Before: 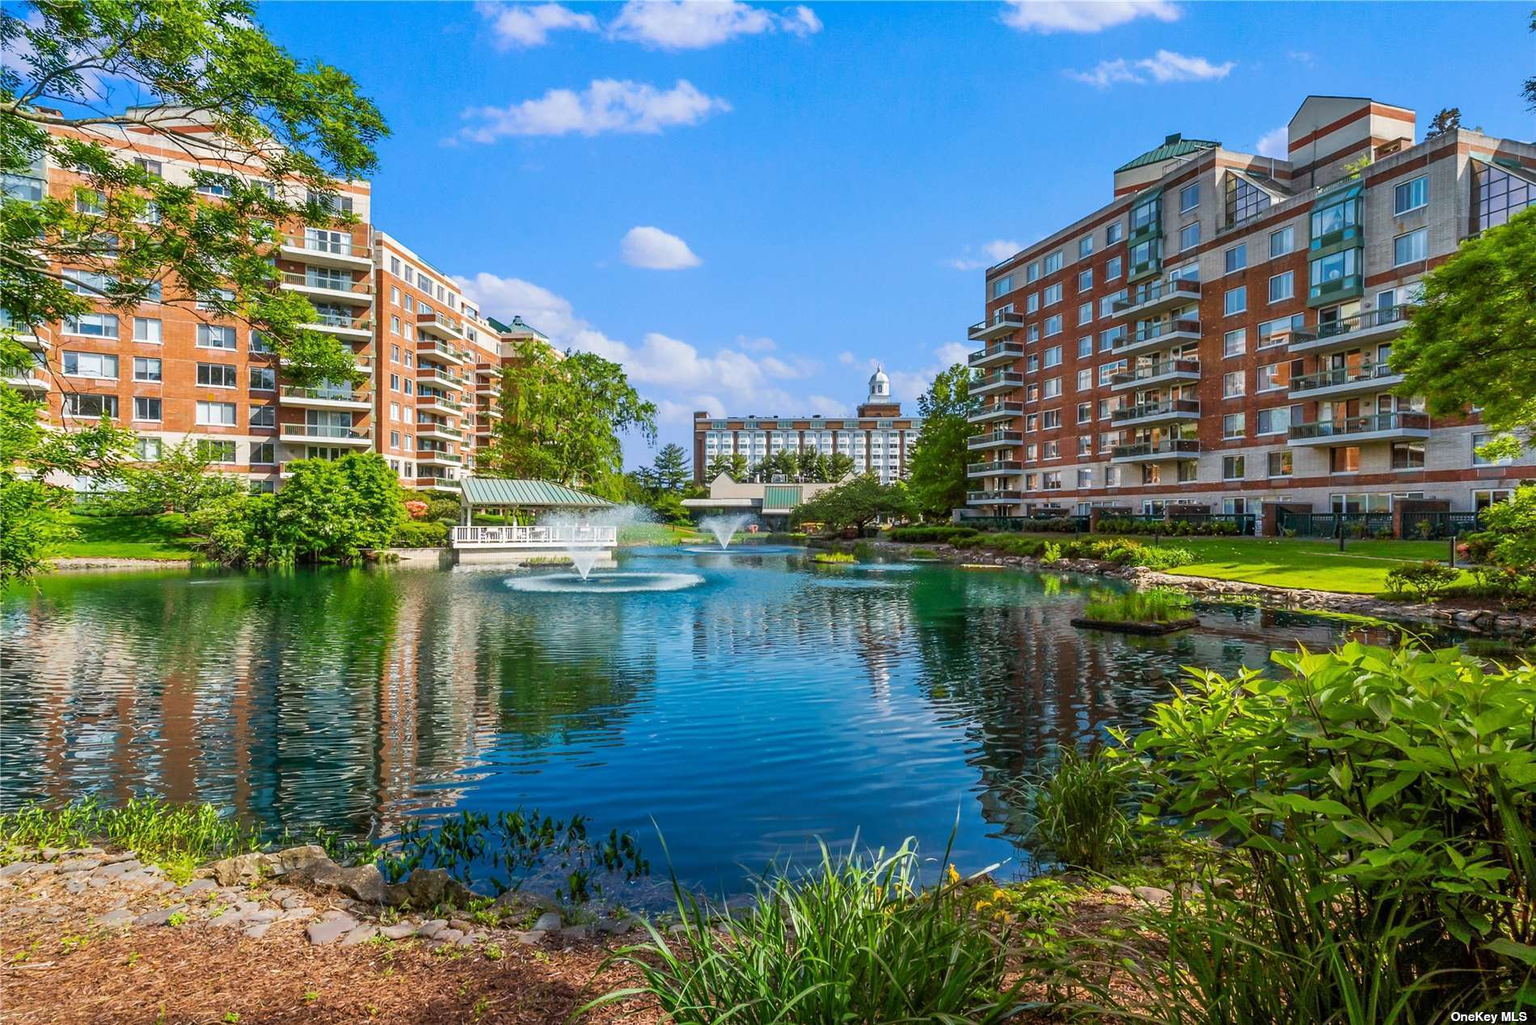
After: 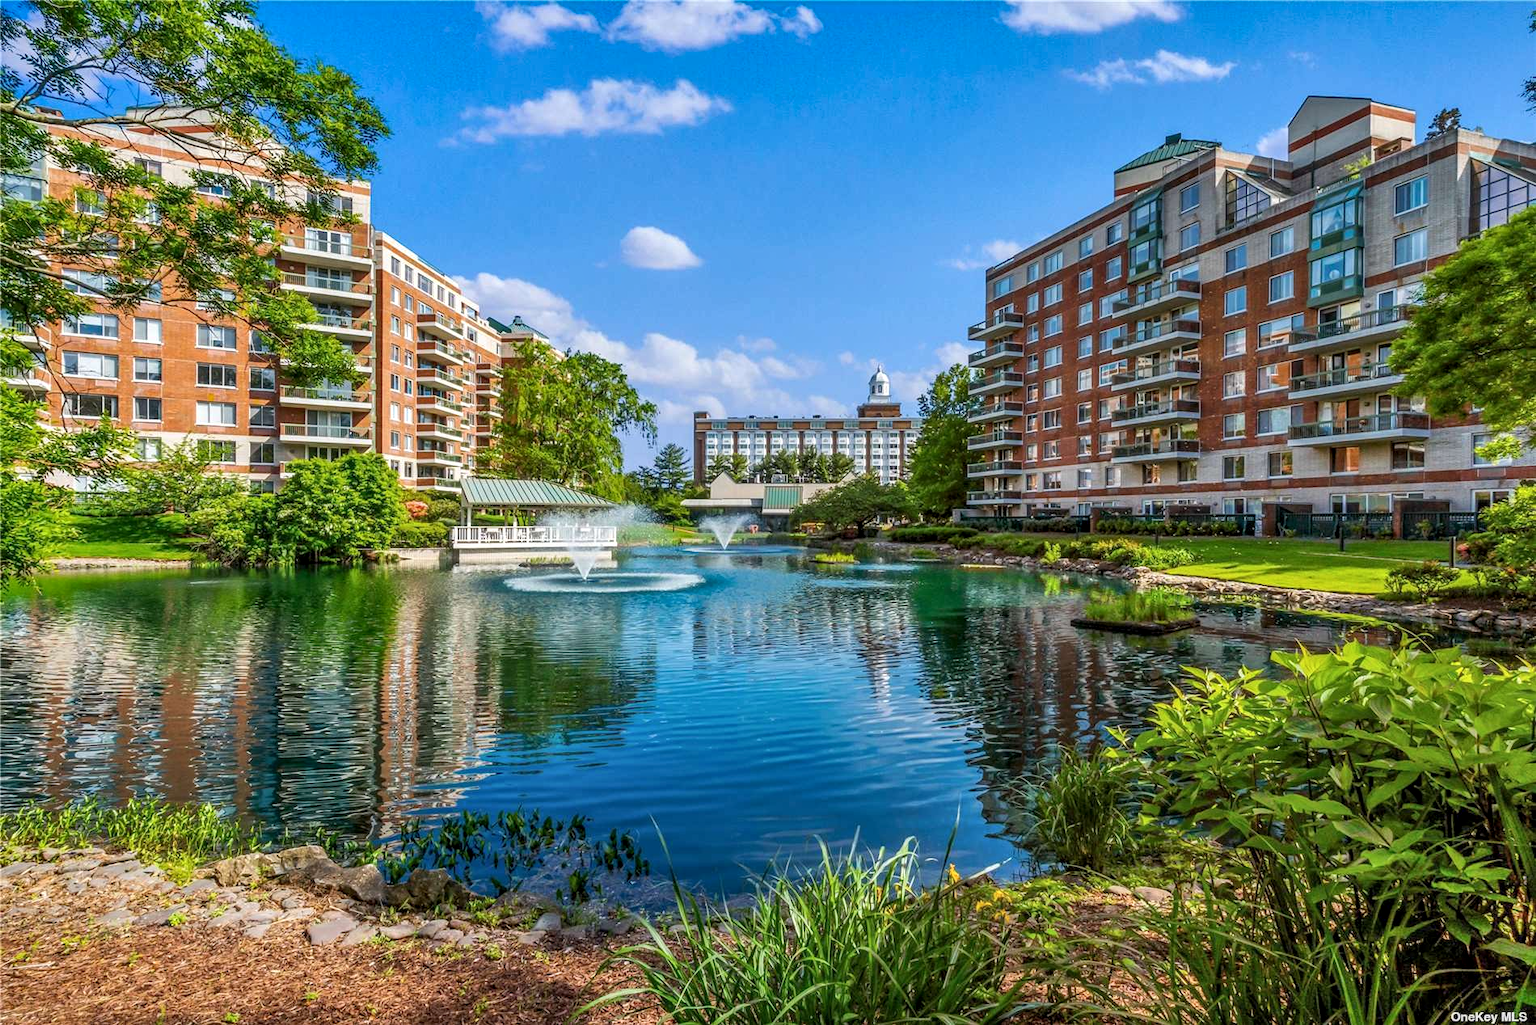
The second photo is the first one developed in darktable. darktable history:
local contrast: on, module defaults
exposure: exposure 0.014 EV, compensate exposure bias true, compensate highlight preservation false
shadows and highlights: low approximation 0.01, soften with gaussian
